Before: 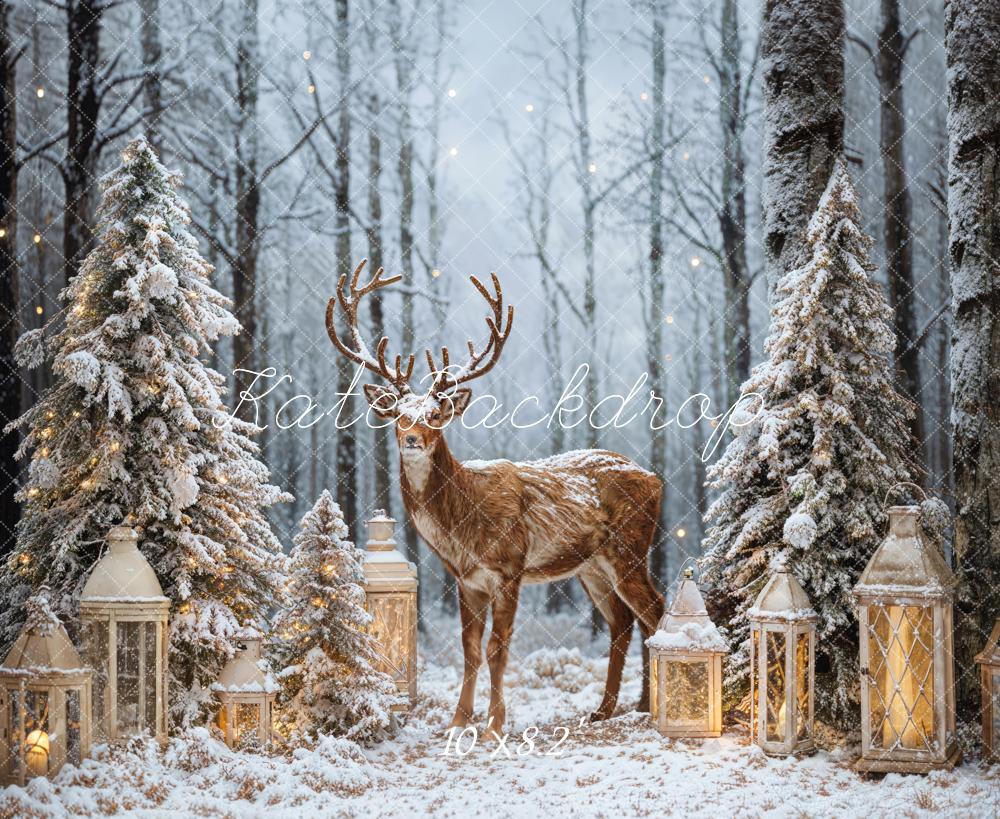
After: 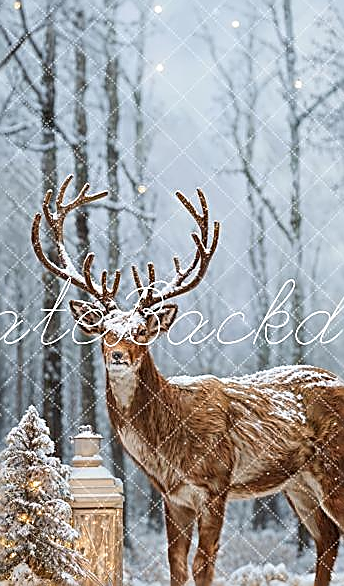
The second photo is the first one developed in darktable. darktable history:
sharpen: radius 1.67, amount 1.277
crop and rotate: left 29.491%, top 10.301%, right 36.09%, bottom 18.115%
